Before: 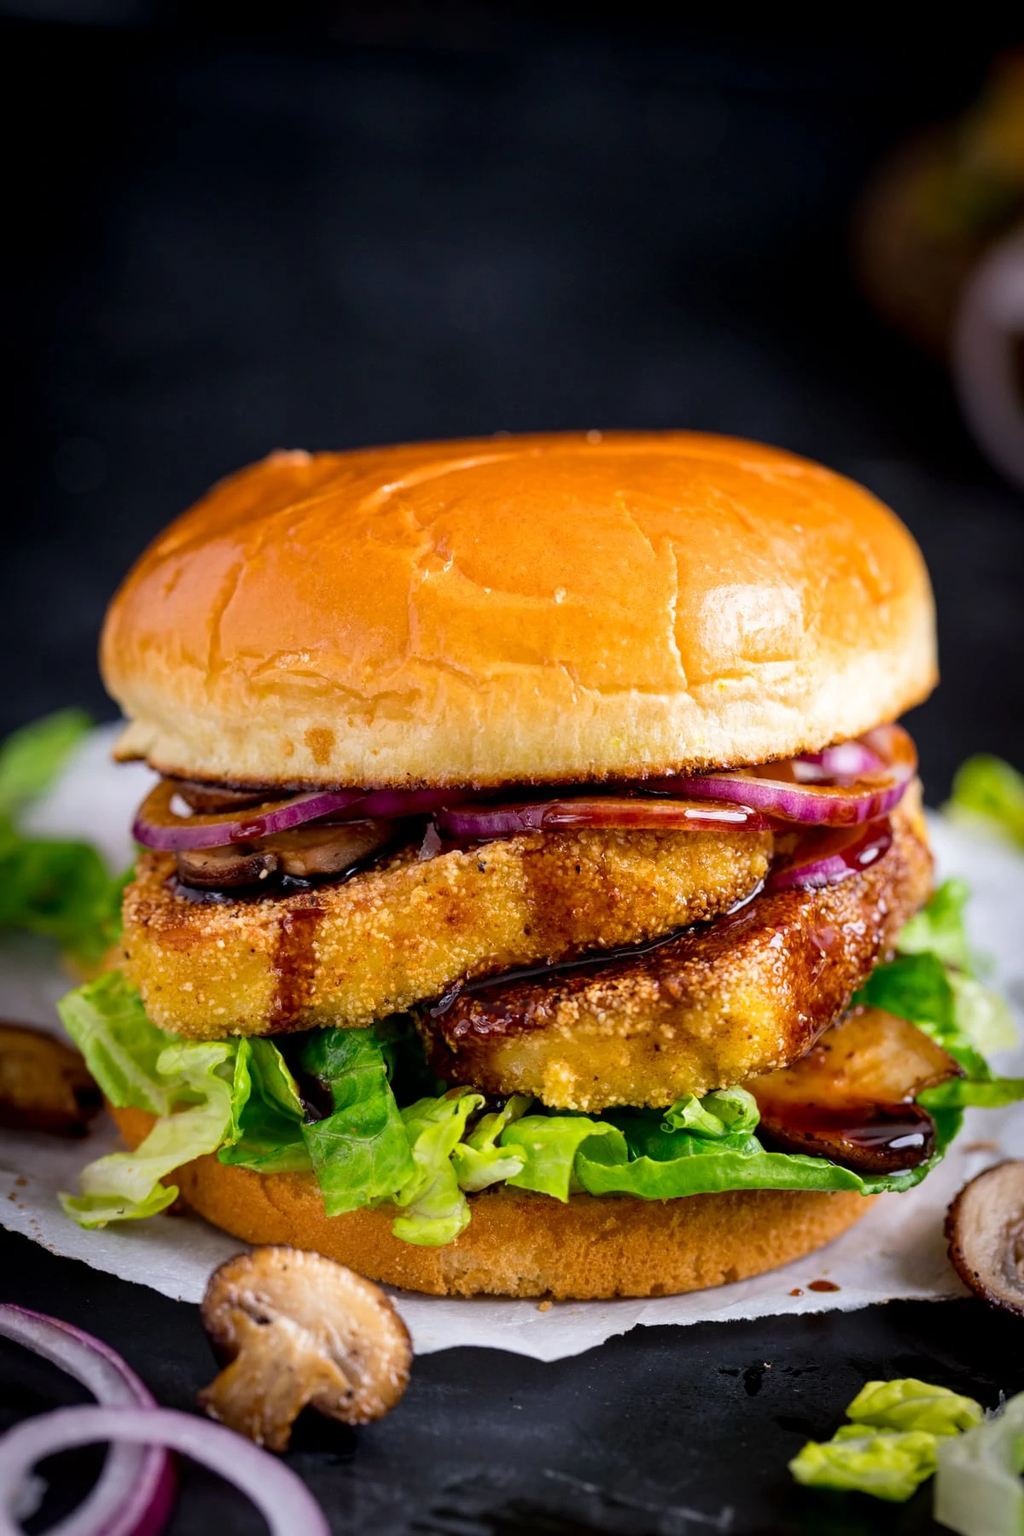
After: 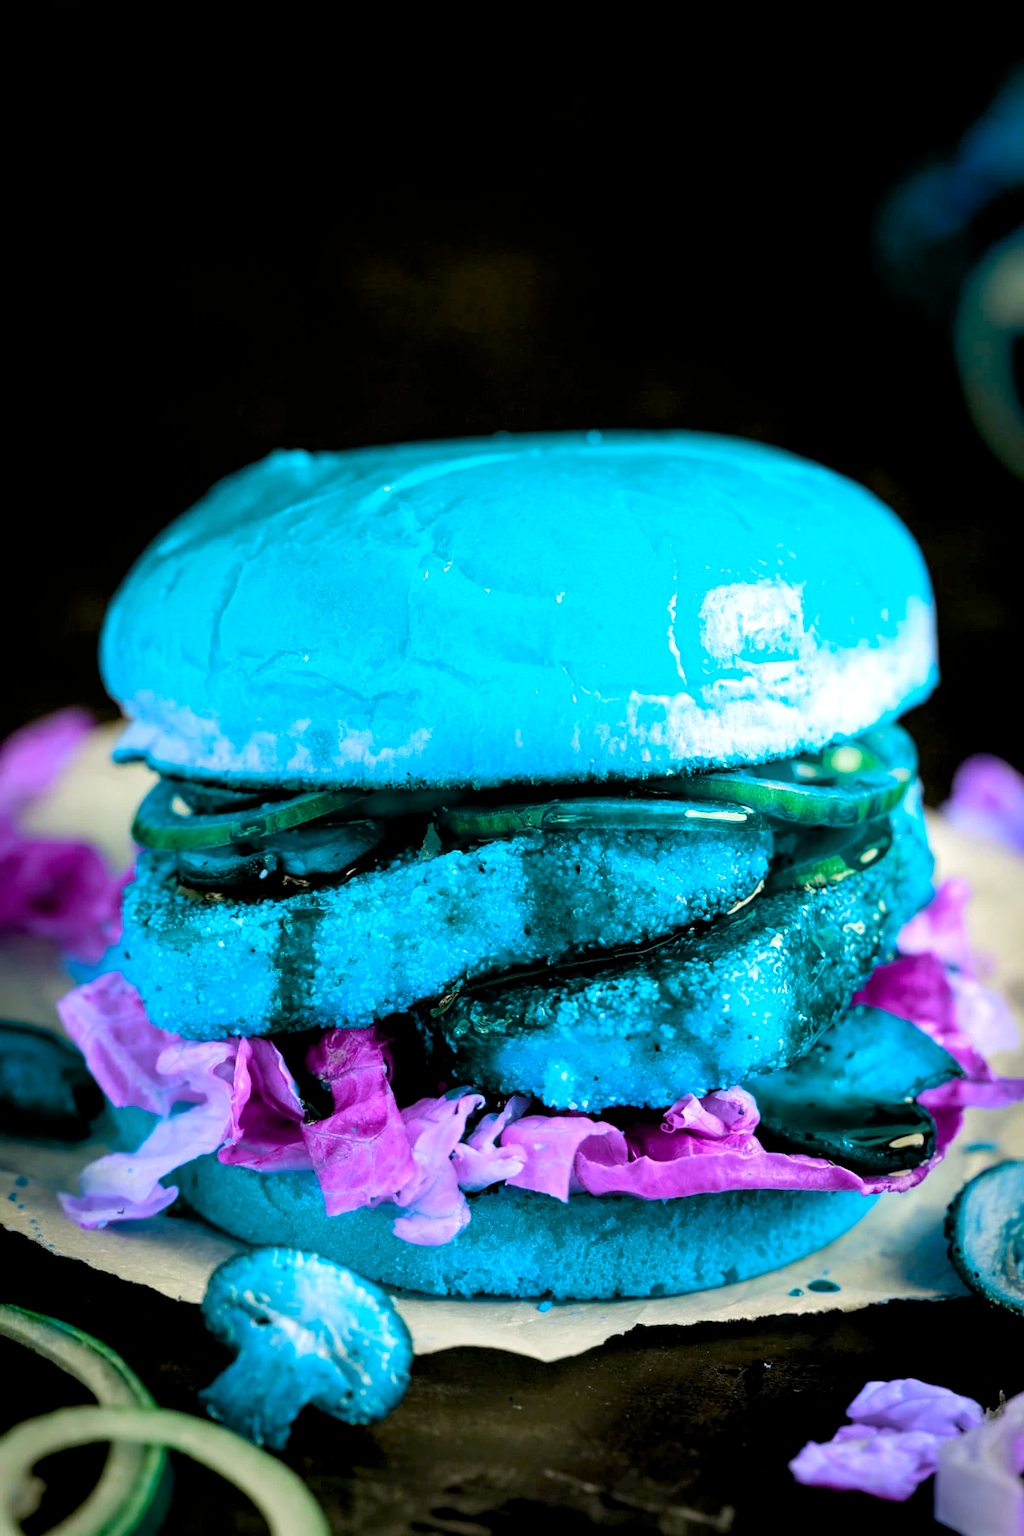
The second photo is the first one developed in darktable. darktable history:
exposure: black level correction 0.009, exposure 0.119 EV, compensate highlight preservation false
color balance rgb: hue shift 180°, global vibrance 50%, contrast 0.32%
